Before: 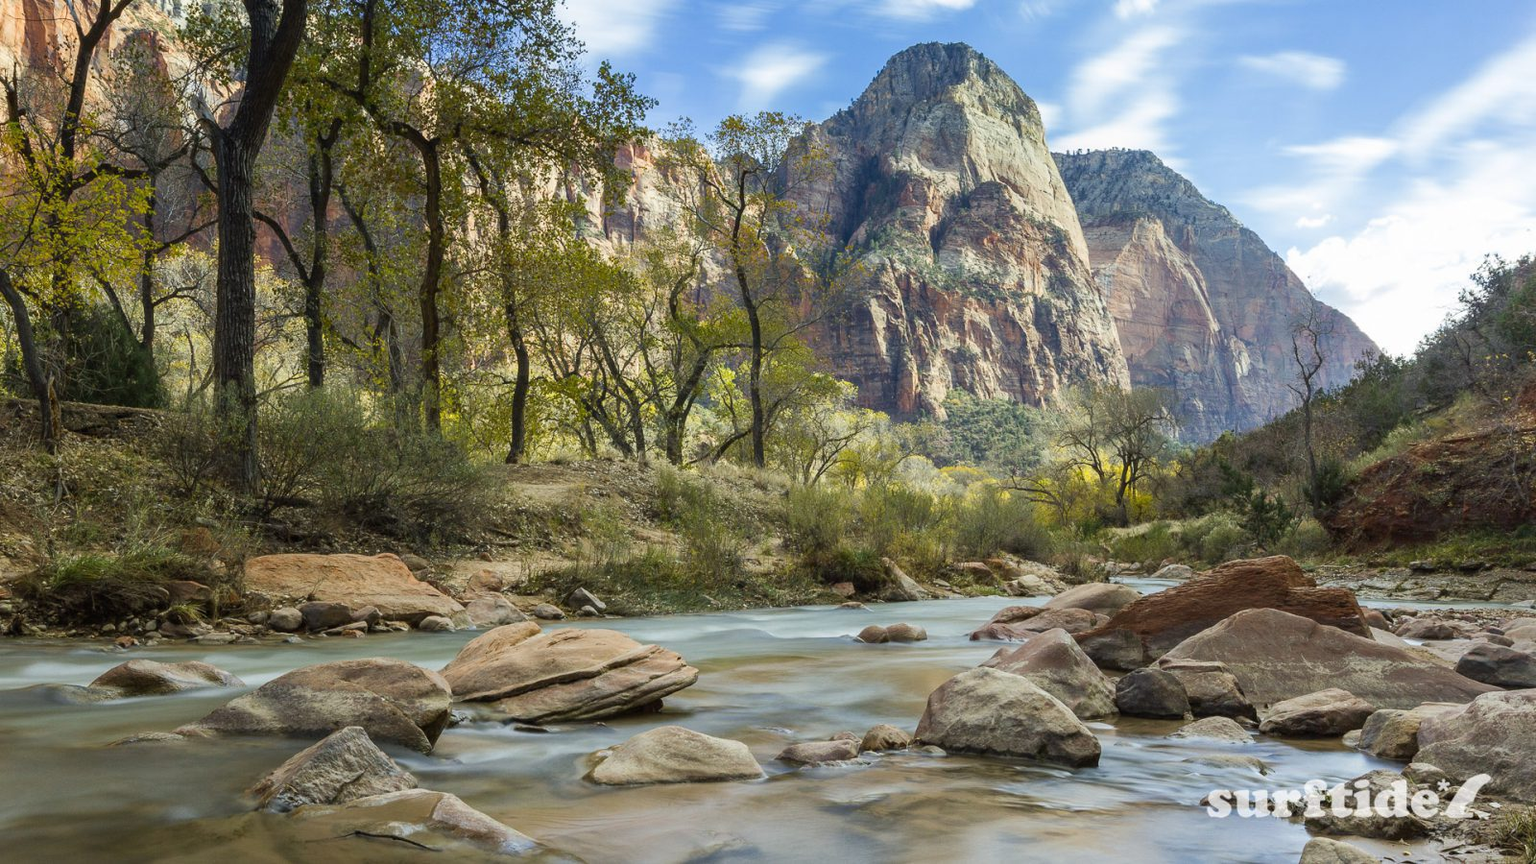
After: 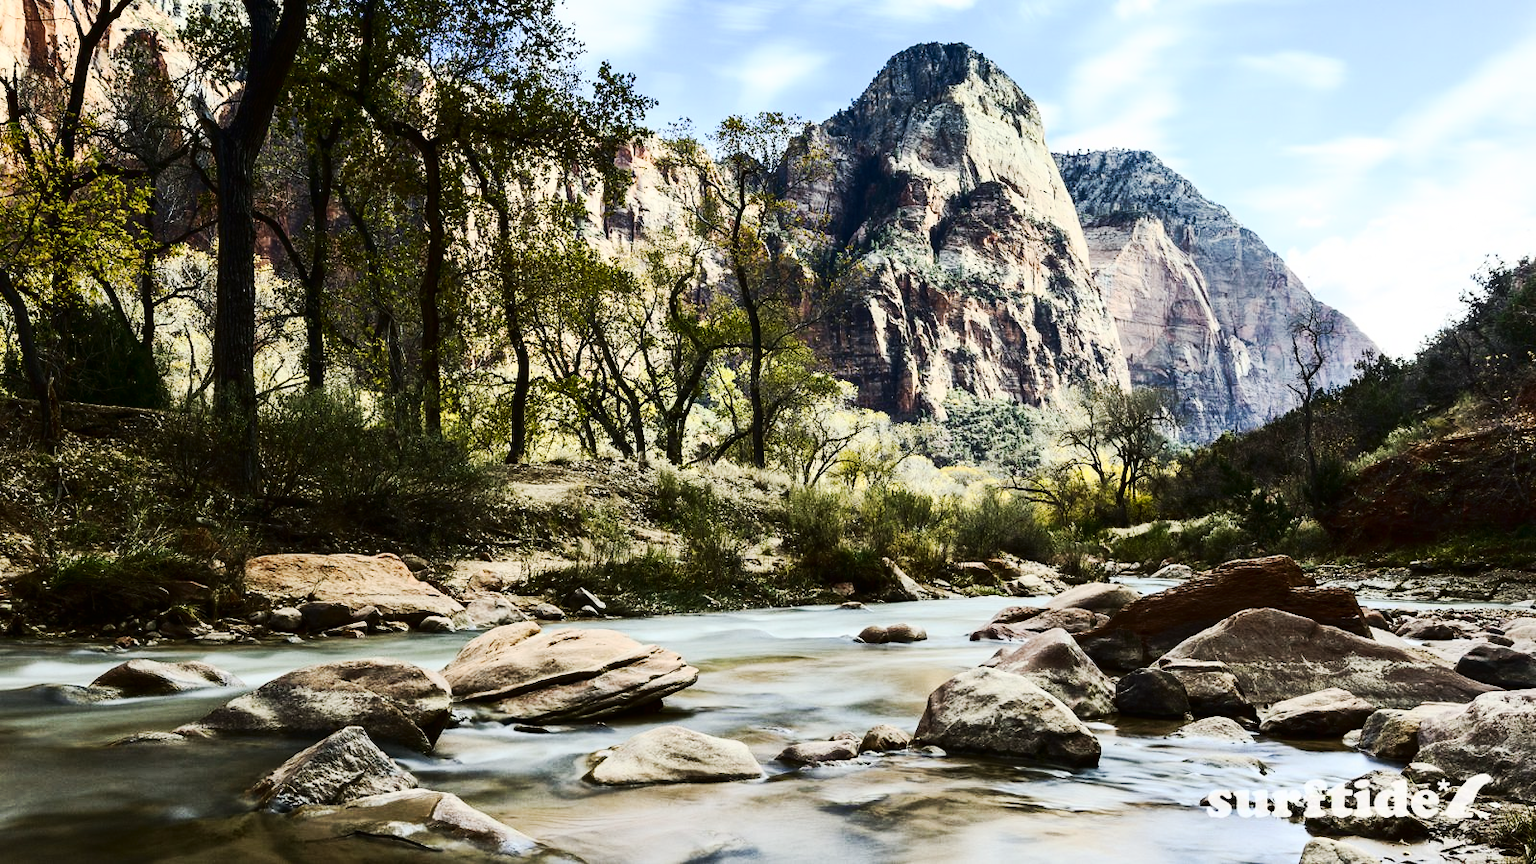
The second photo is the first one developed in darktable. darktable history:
tone curve: curves: ch0 [(0, 0) (0.003, 0.005) (0.011, 0.011) (0.025, 0.022) (0.044, 0.035) (0.069, 0.051) (0.1, 0.073) (0.136, 0.106) (0.177, 0.147) (0.224, 0.195) (0.277, 0.253) (0.335, 0.315) (0.399, 0.388) (0.468, 0.488) (0.543, 0.586) (0.623, 0.685) (0.709, 0.764) (0.801, 0.838) (0.898, 0.908) (1, 1)], preserve colors none
contrast brightness saturation: contrast 0.5, saturation -0.1
